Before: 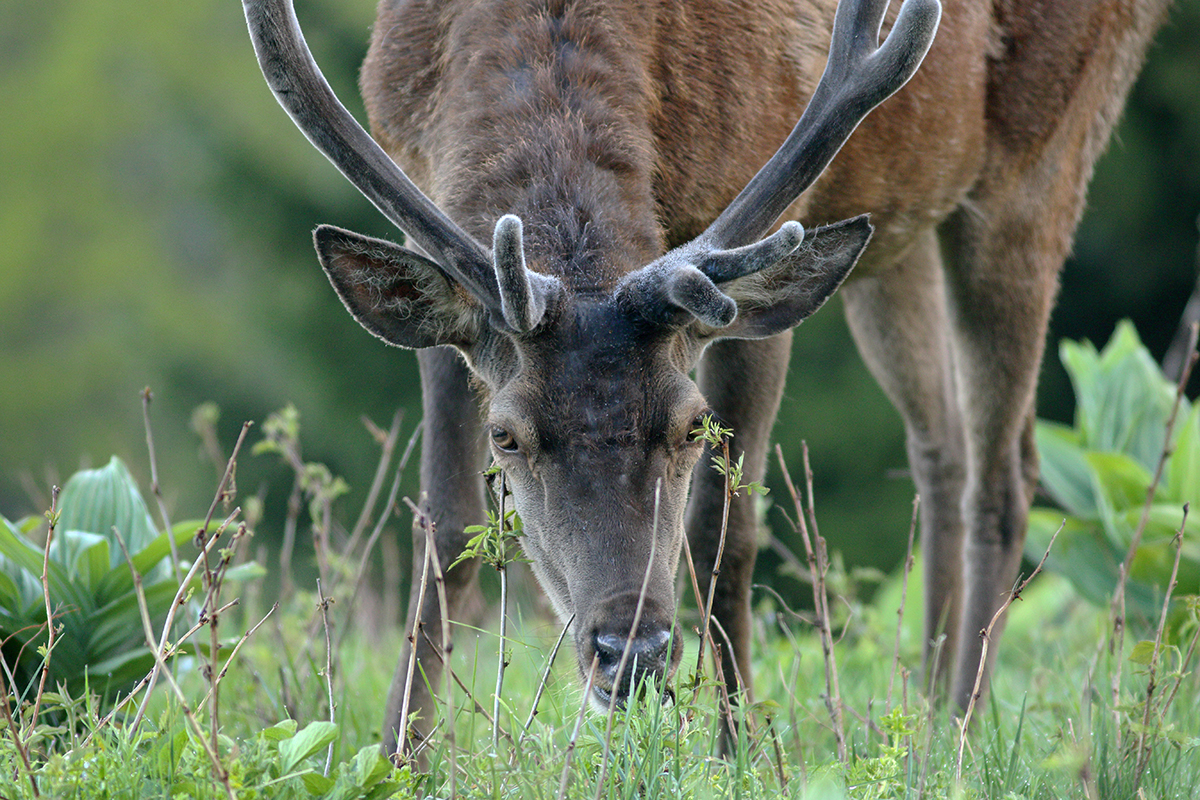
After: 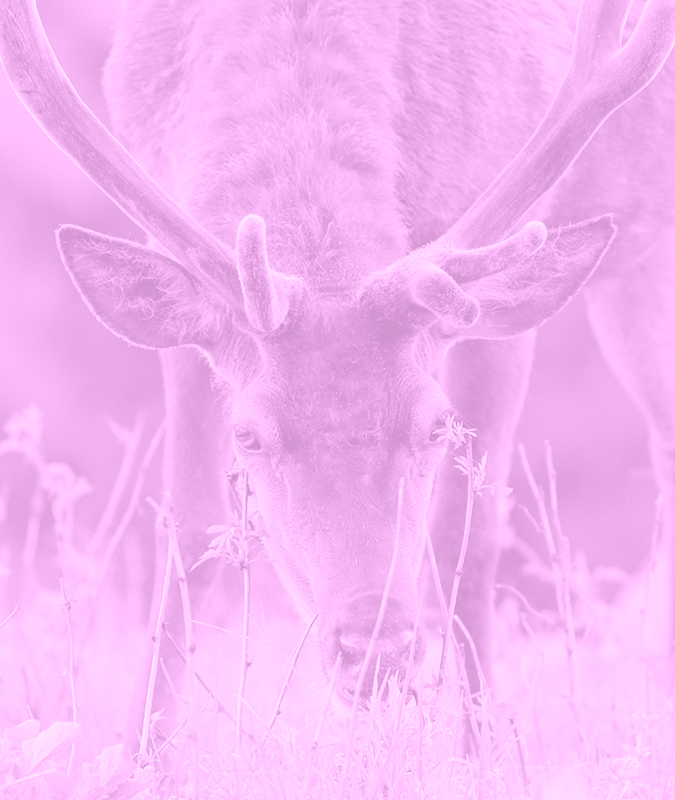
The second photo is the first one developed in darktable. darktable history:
crop: left 21.496%, right 22.254%
shadows and highlights: shadows 25, highlights -25
colorize: hue 331.2°, saturation 75%, source mix 30.28%, lightness 70.52%, version 1
